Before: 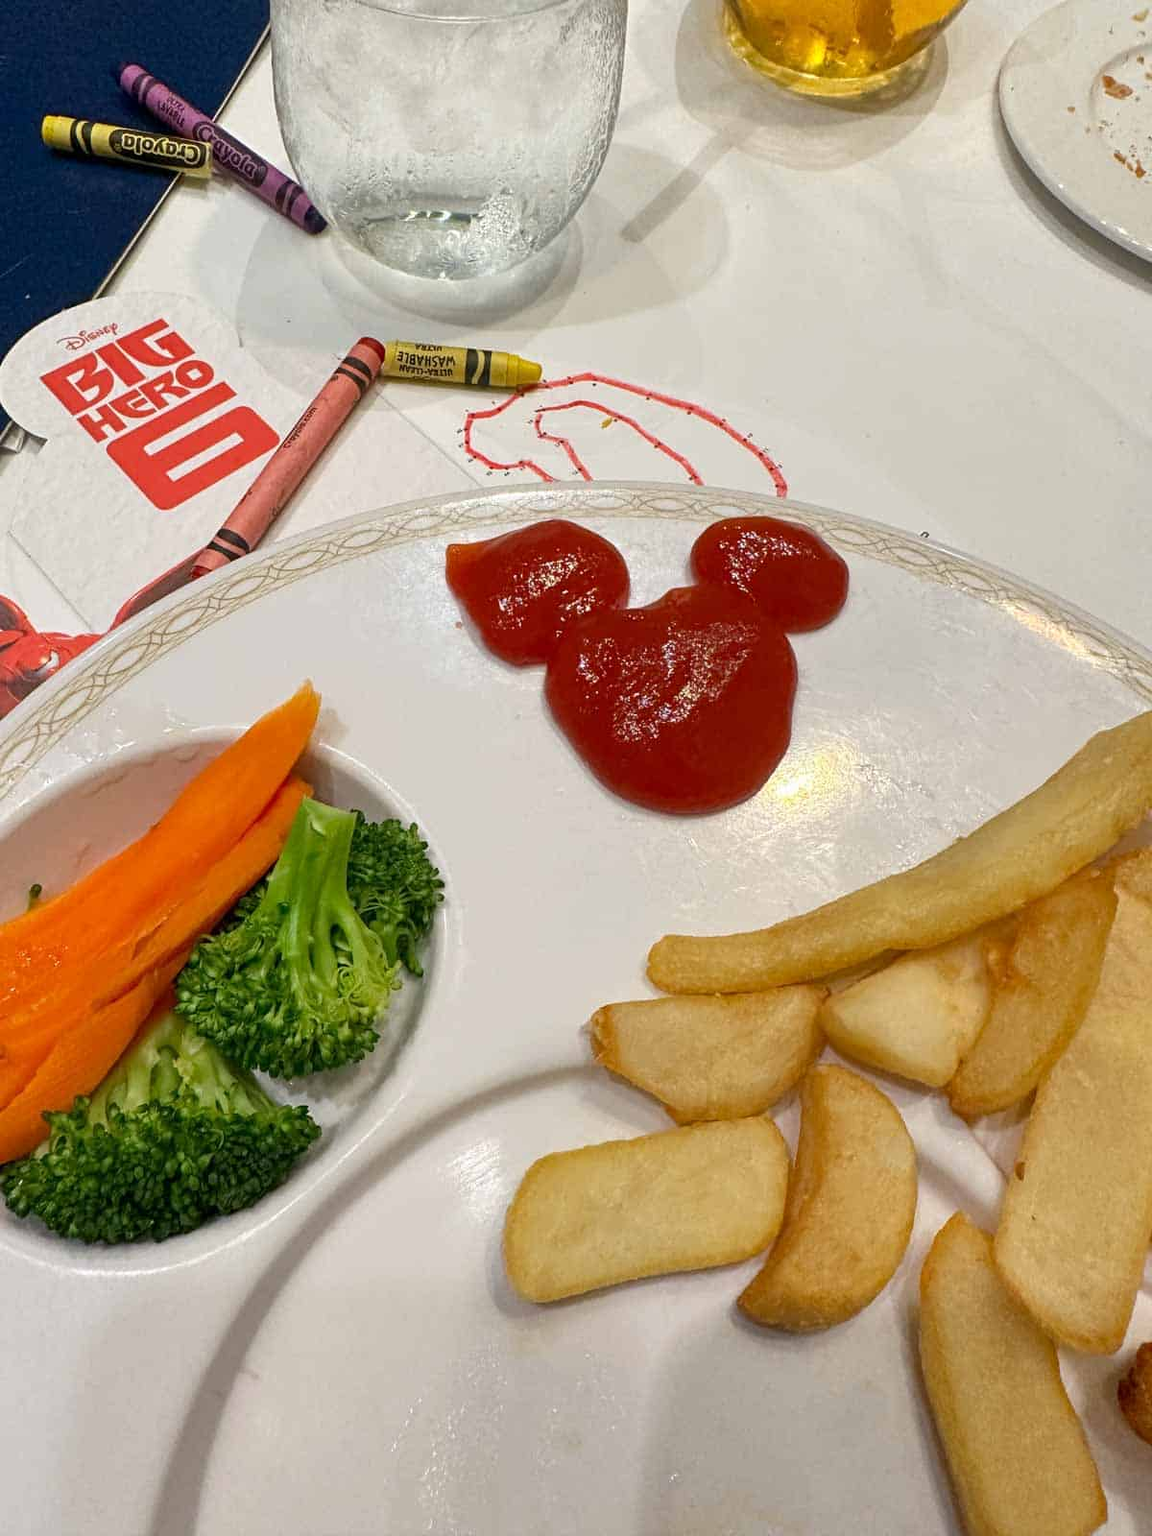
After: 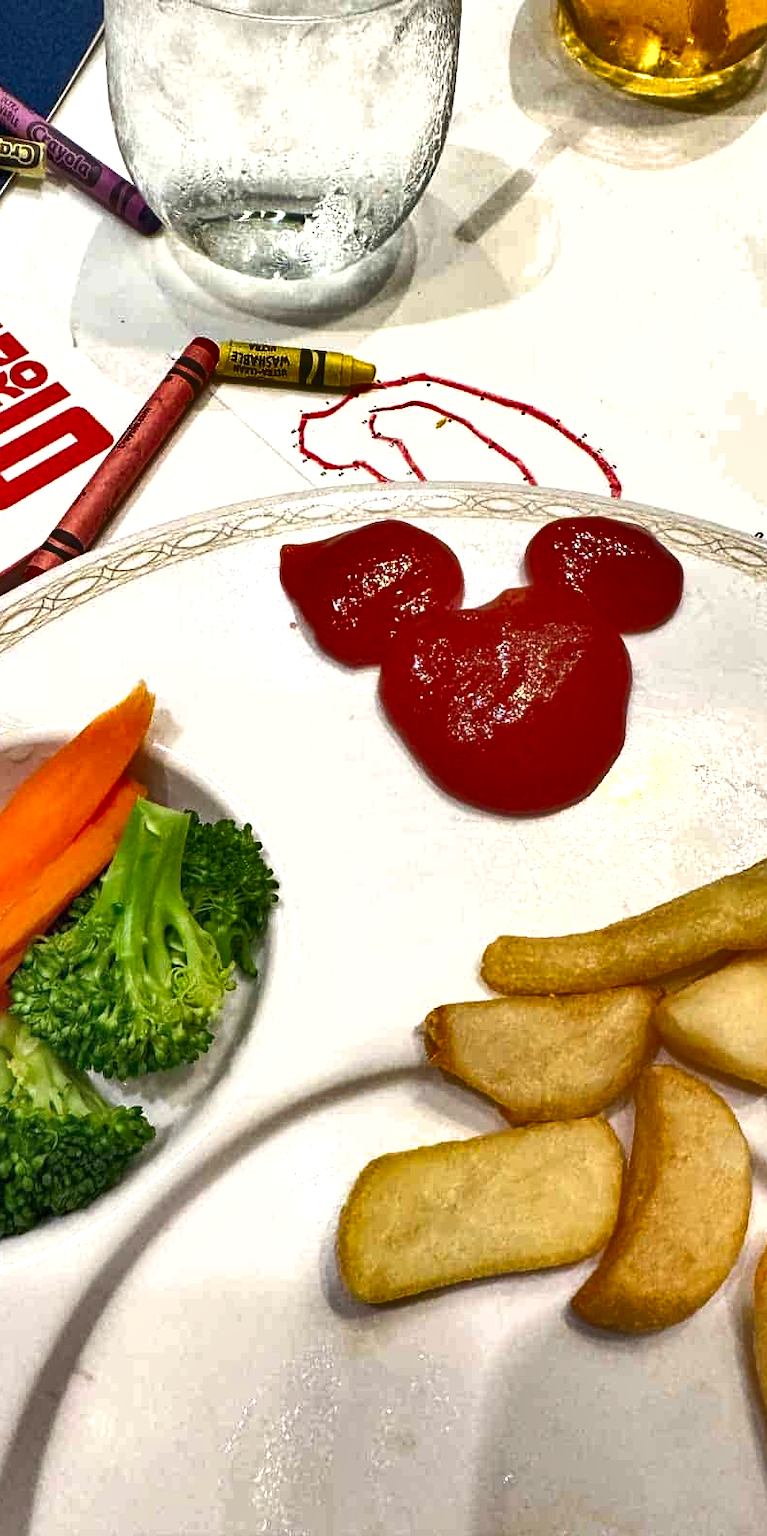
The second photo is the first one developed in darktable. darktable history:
crop and rotate: left 14.436%, right 18.898%
shadows and highlights: radius 118.69, shadows 42.21, highlights -61.56, soften with gaussian
exposure: black level correction 0, exposure 0.7 EV, compensate exposure bias true, compensate highlight preservation false
